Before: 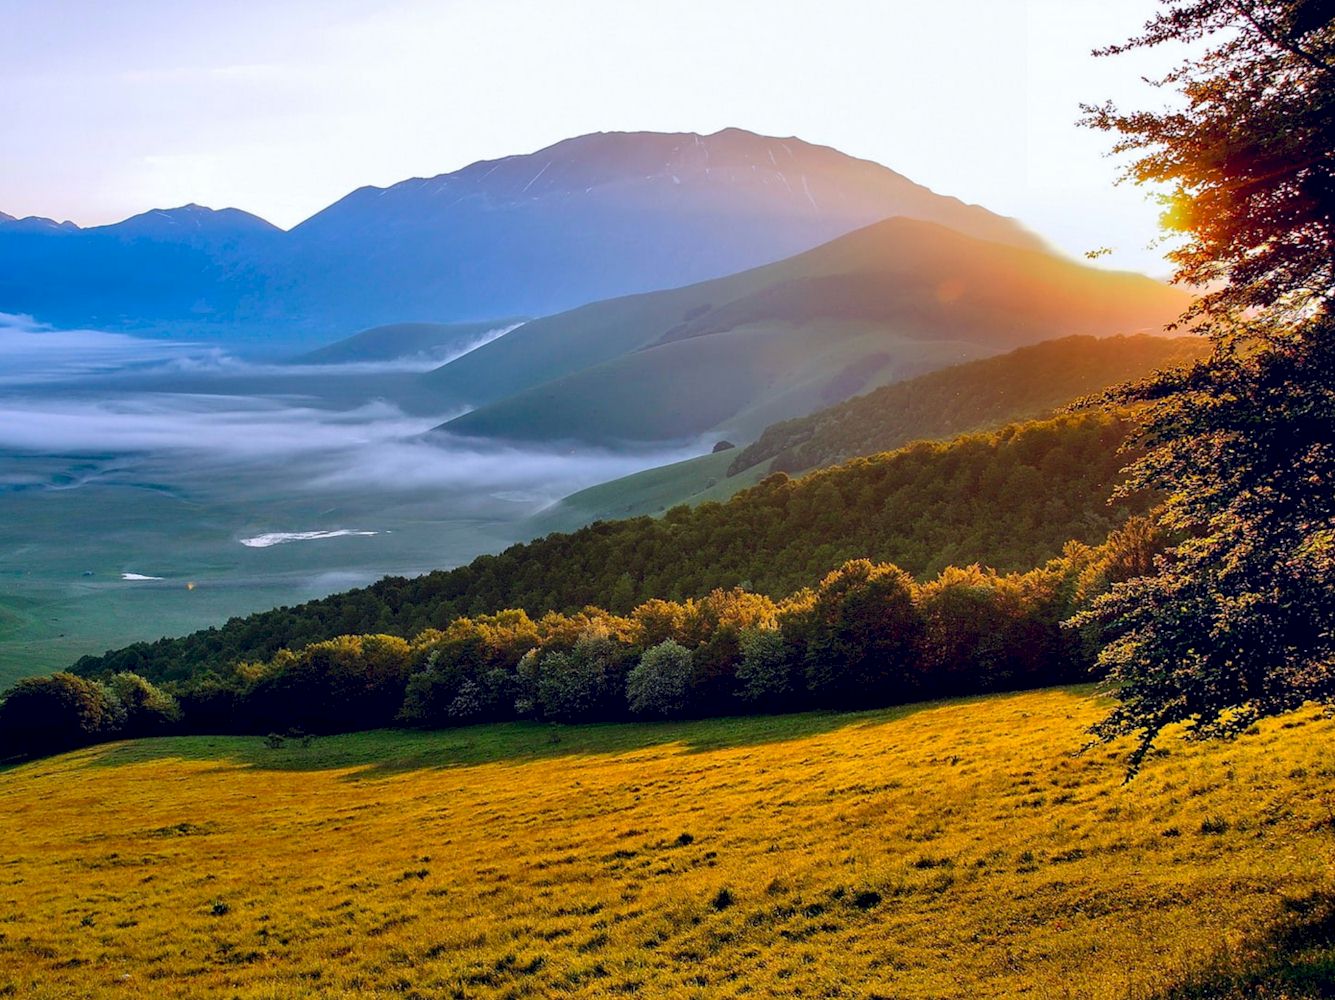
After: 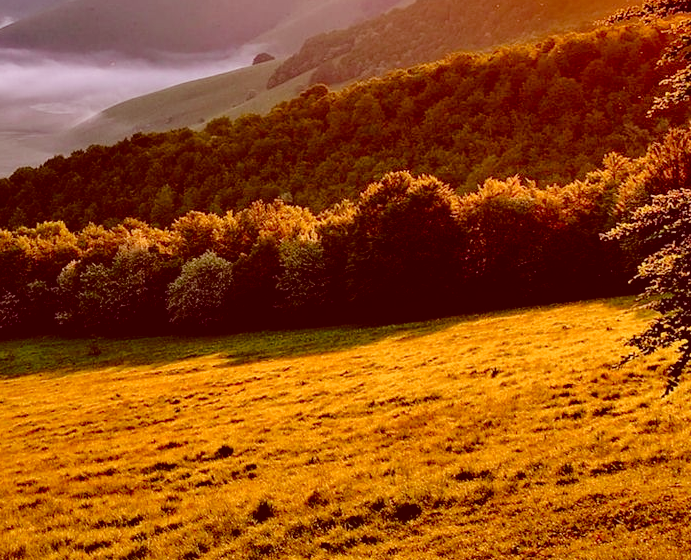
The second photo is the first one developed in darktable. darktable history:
crop: left 34.479%, top 38.822%, right 13.718%, bottom 5.172%
exposure: compensate exposure bias true, compensate highlight preservation false
tone curve: curves: ch0 [(0, 0) (0.003, 0.031) (0.011, 0.031) (0.025, 0.03) (0.044, 0.035) (0.069, 0.054) (0.1, 0.081) (0.136, 0.11) (0.177, 0.147) (0.224, 0.209) (0.277, 0.283) (0.335, 0.369) (0.399, 0.44) (0.468, 0.517) (0.543, 0.601) (0.623, 0.684) (0.709, 0.766) (0.801, 0.846) (0.898, 0.927) (1, 1)], preserve colors none
color correction: highlights a* 9.03, highlights b* 8.71, shadows a* 40, shadows b* 40, saturation 0.8
